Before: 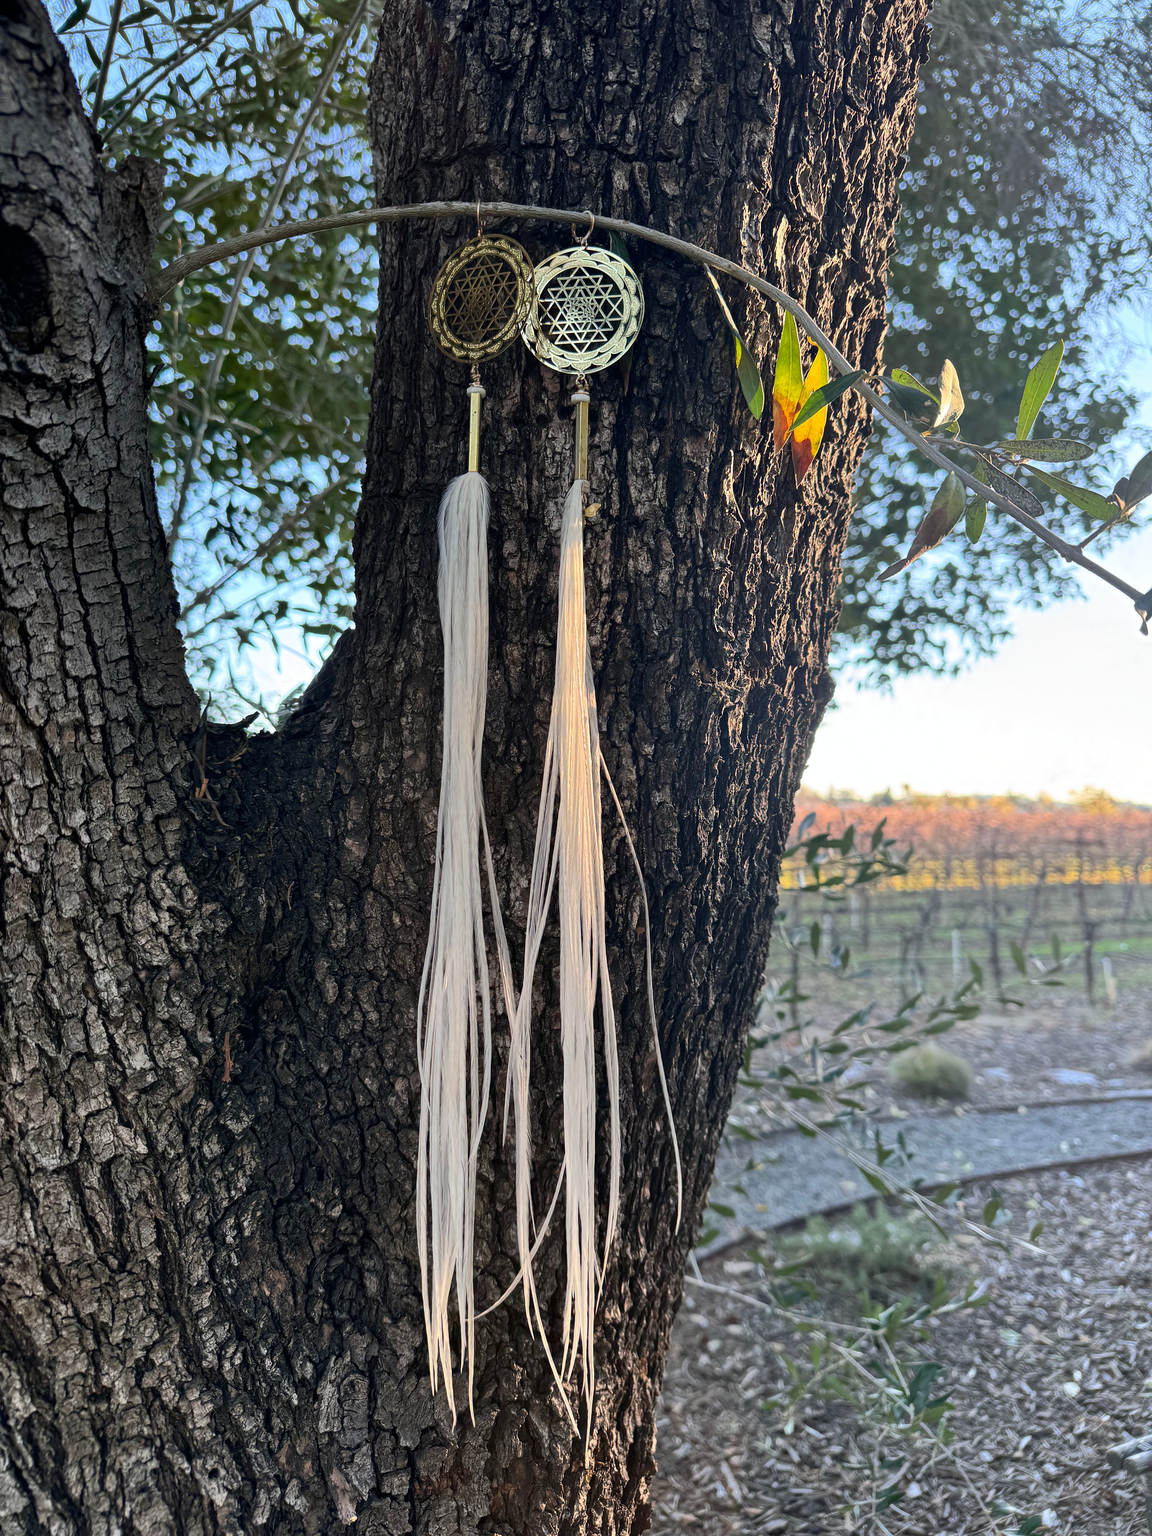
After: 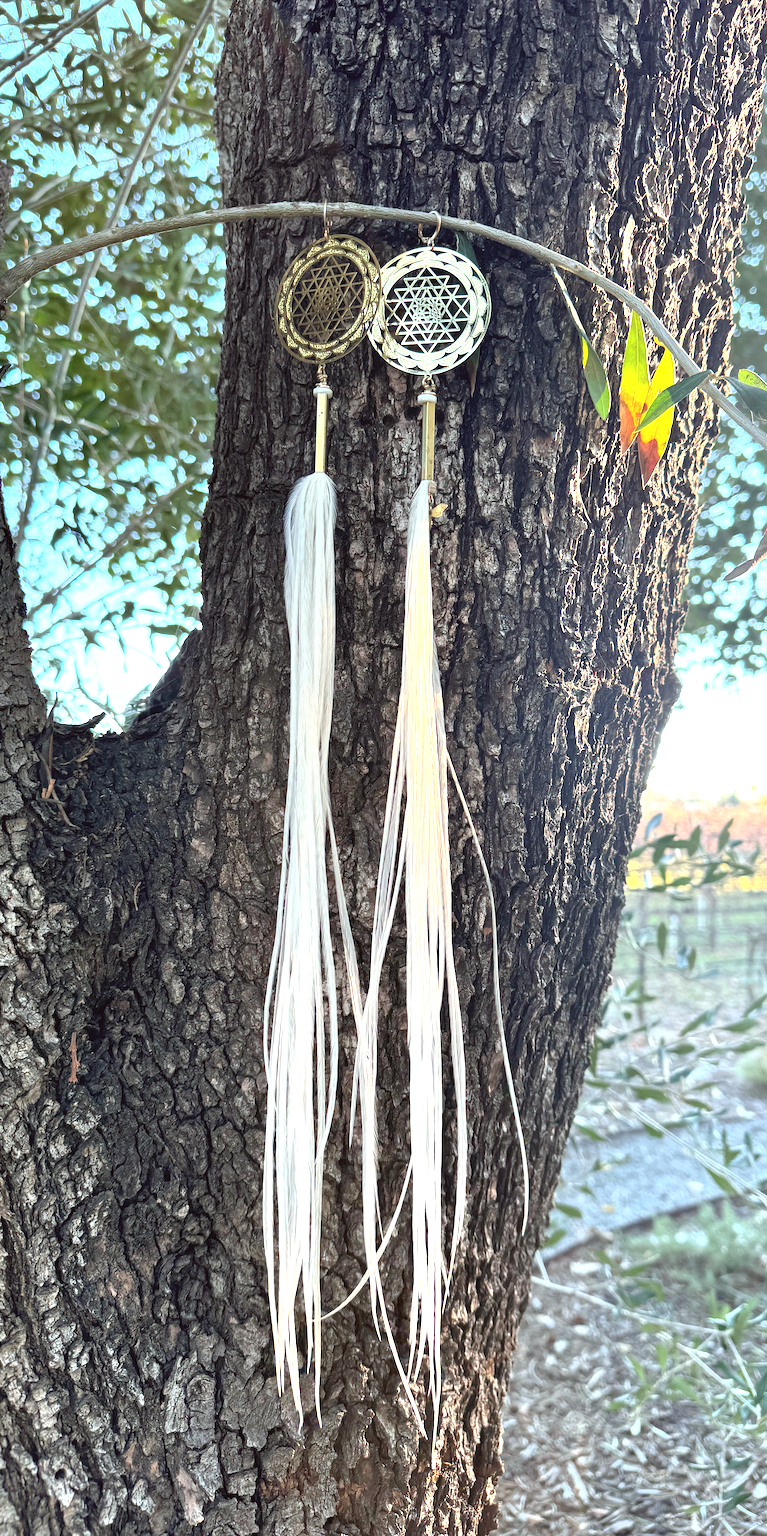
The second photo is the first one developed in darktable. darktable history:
crop and rotate: left 13.36%, right 19.993%
exposure: black level correction 0, exposure 1.101 EV, compensate exposure bias true, compensate highlight preservation false
contrast brightness saturation: brightness 0.143
color correction: highlights a* -5.11, highlights b* -3.57, shadows a* 4.24, shadows b* 4.26
